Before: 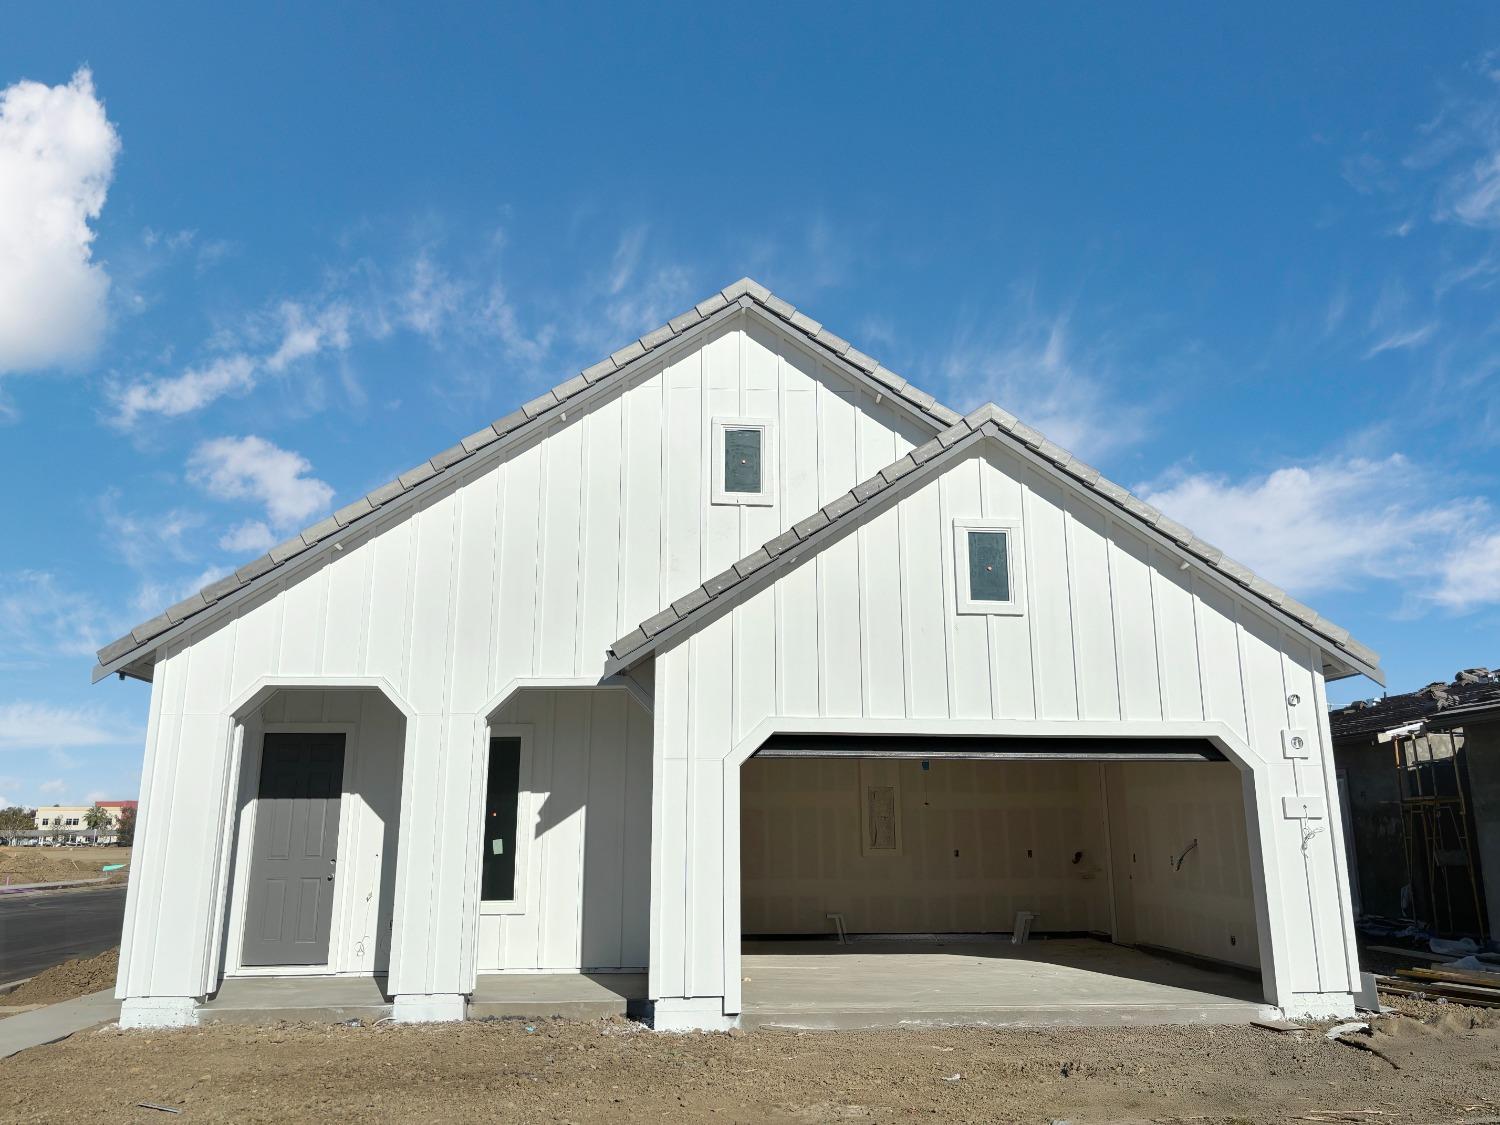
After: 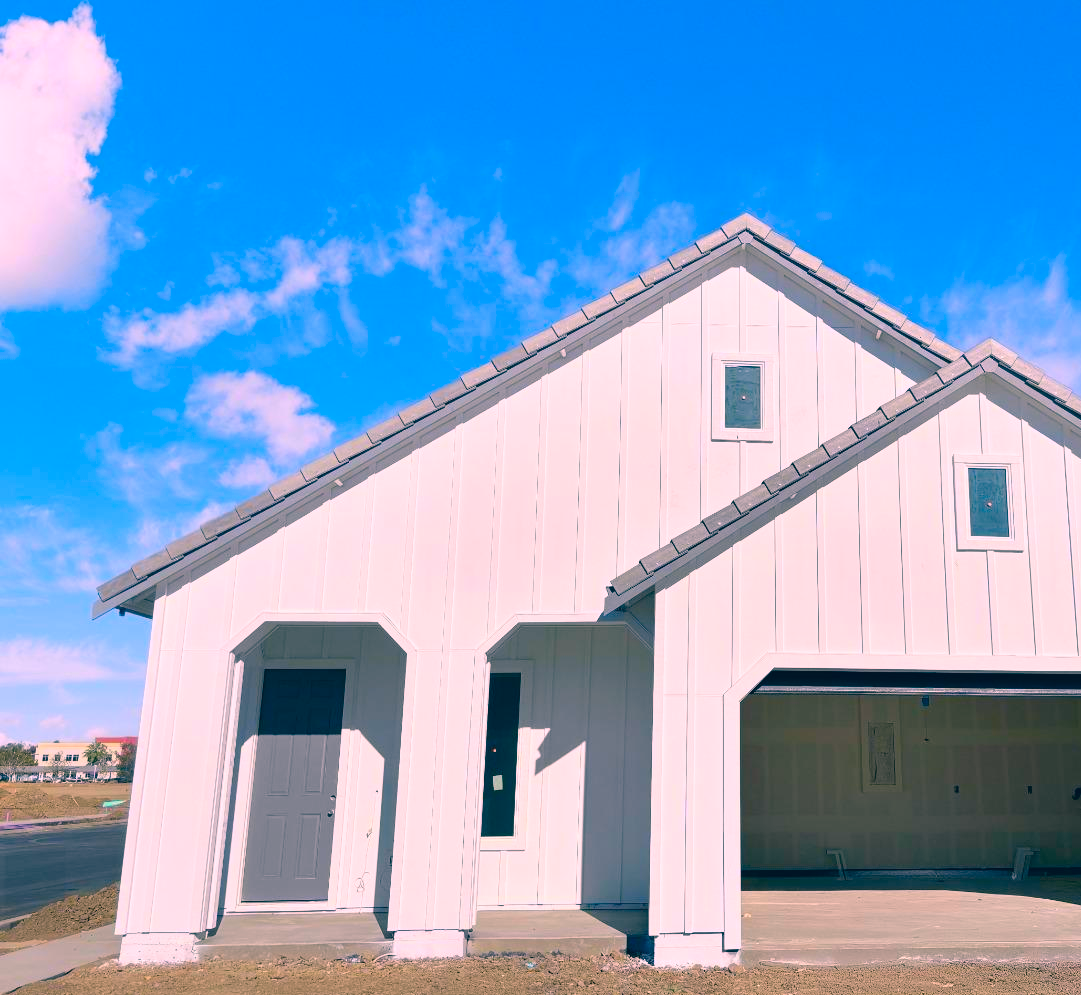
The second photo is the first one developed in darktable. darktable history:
color correction: highlights a* 17.29, highlights b* 0.303, shadows a* -15.01, shadows b* -14.72, saturation 1.53
crop: top 5.744%, right 27.873%, bottom 5.769%
contrast brightness saturation: contrast 0.034, brightness 0.06, saturation 0.125
